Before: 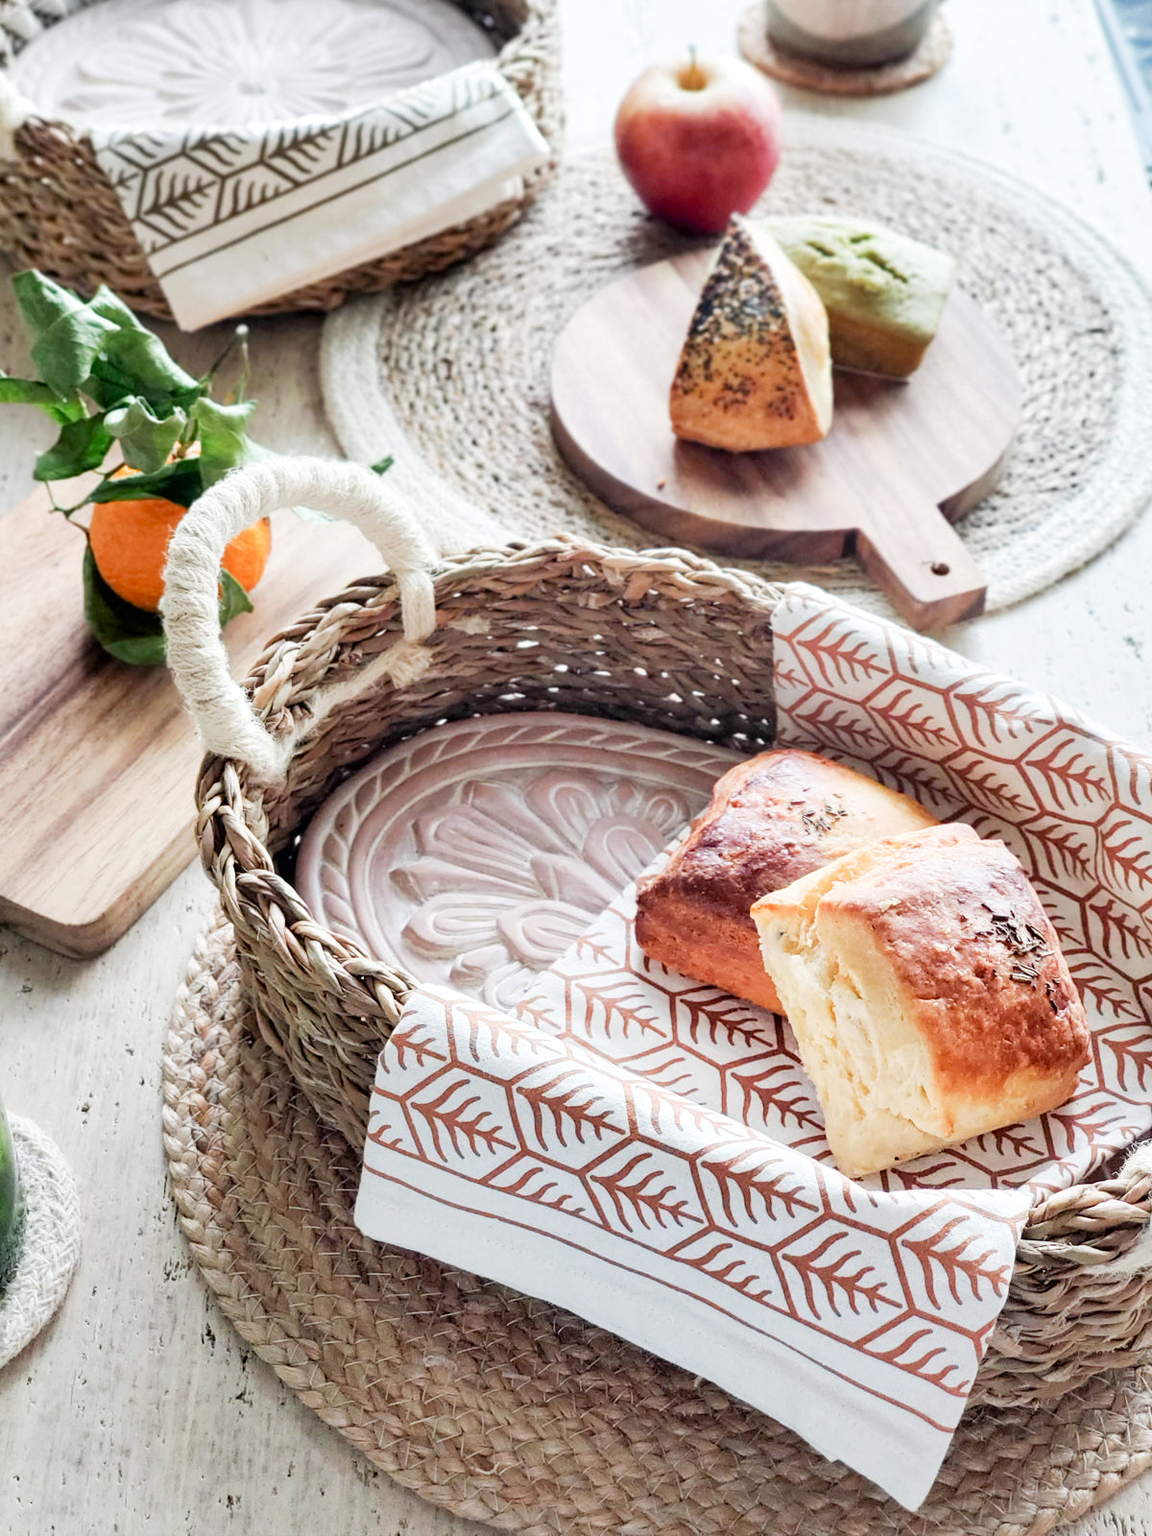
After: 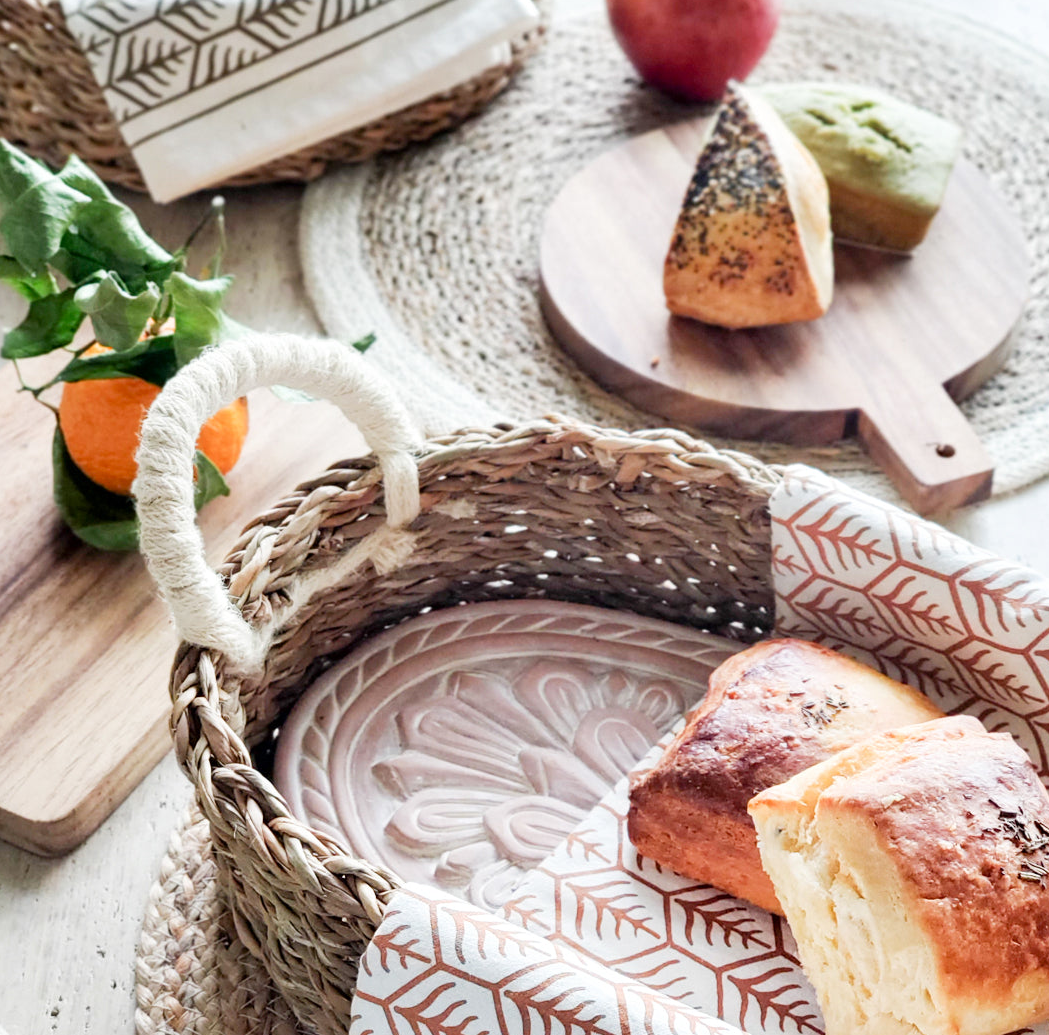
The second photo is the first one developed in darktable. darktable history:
crop: left 2.897%, top 8.899%, right 9.613%, bottom 26.369%
